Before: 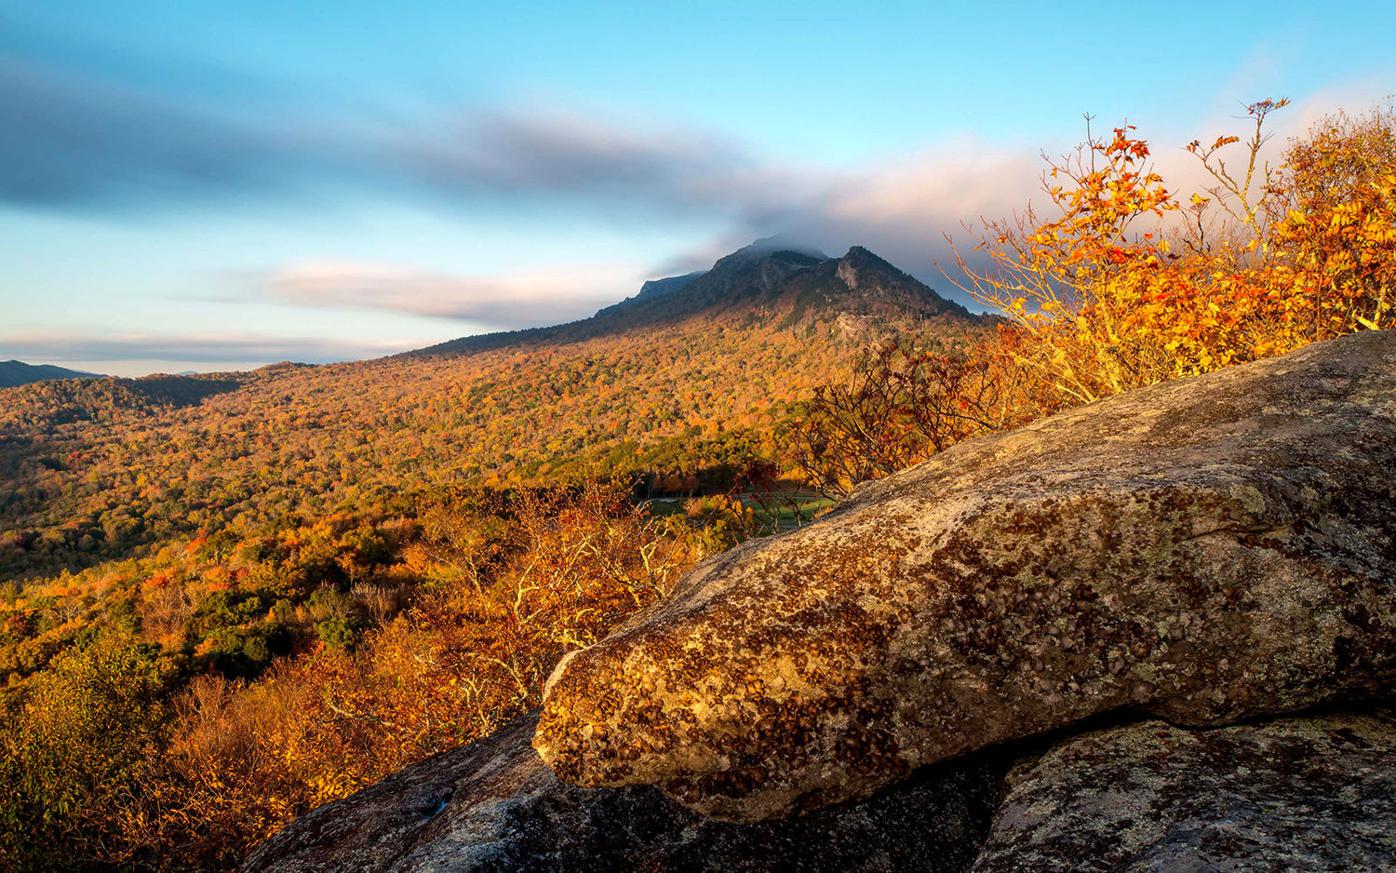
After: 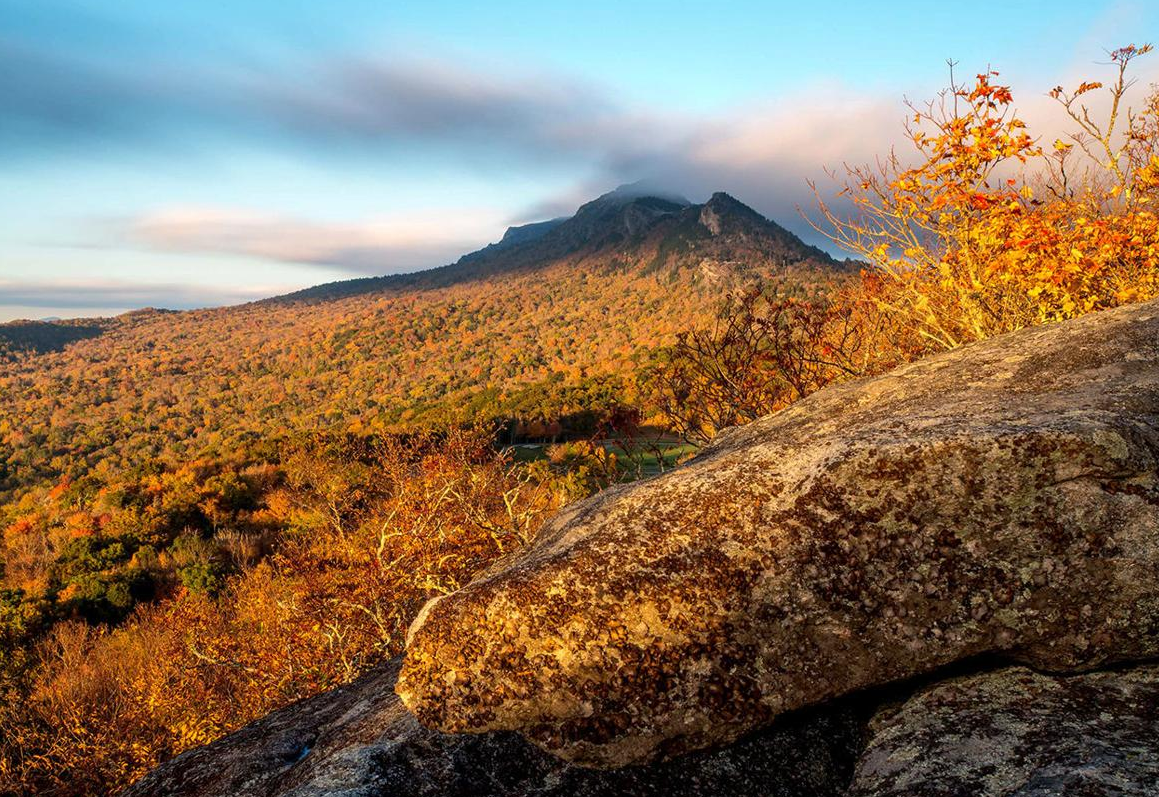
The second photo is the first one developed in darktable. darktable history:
crop: left 9.83%, top 6.204%, right 7.118%, bottom 2.423%
